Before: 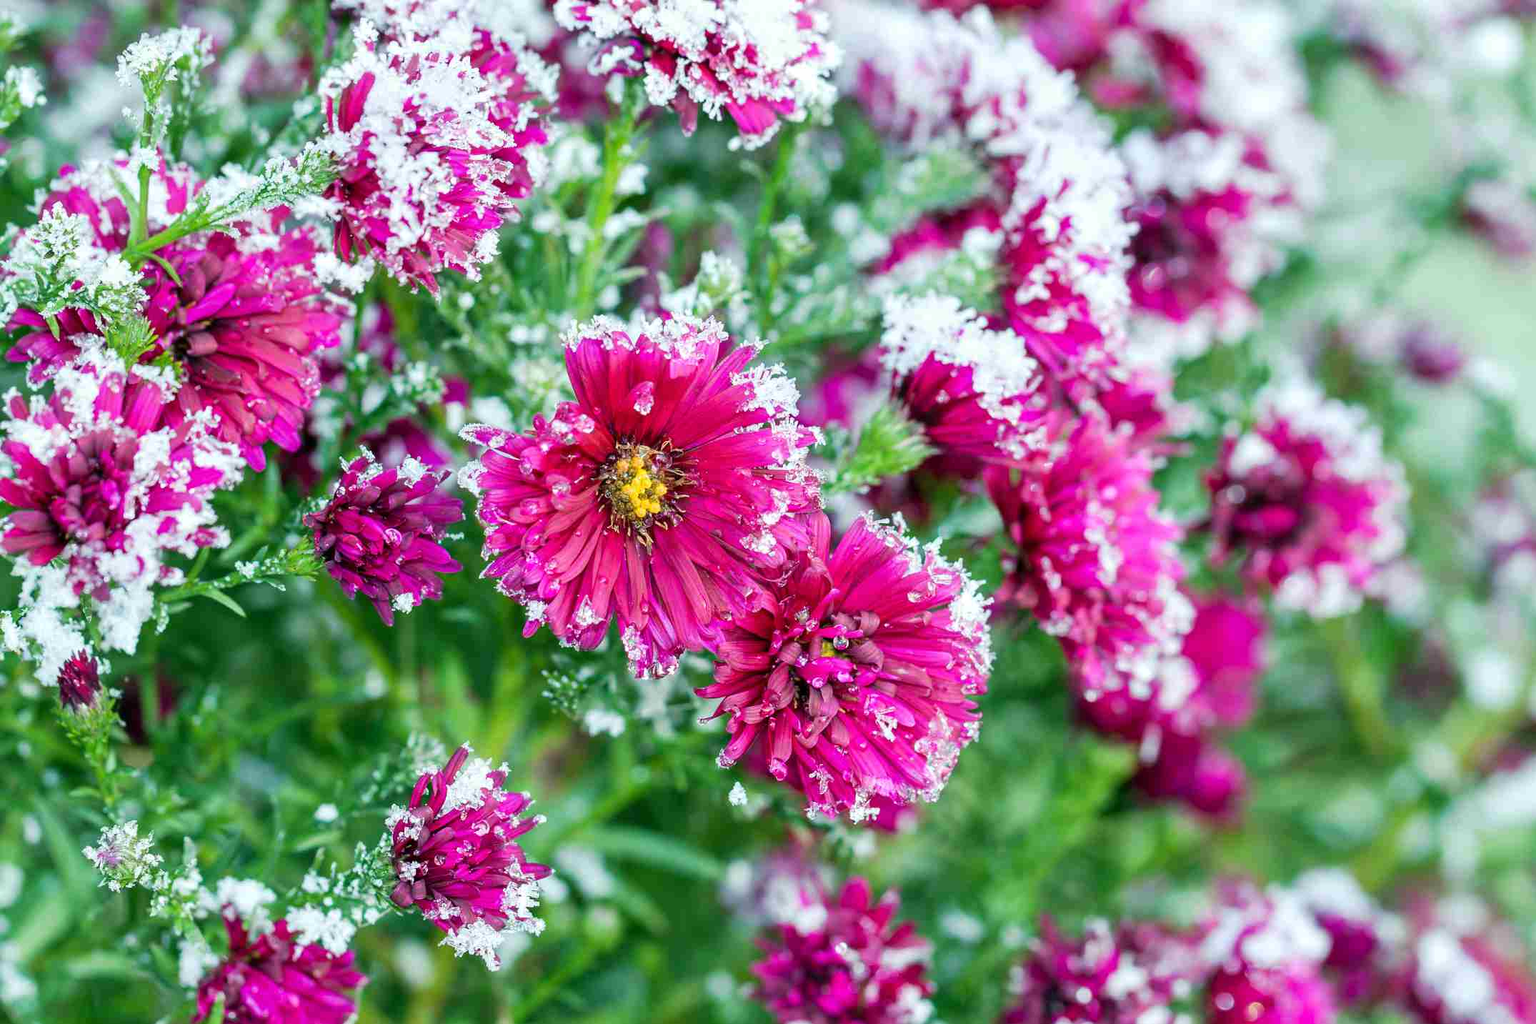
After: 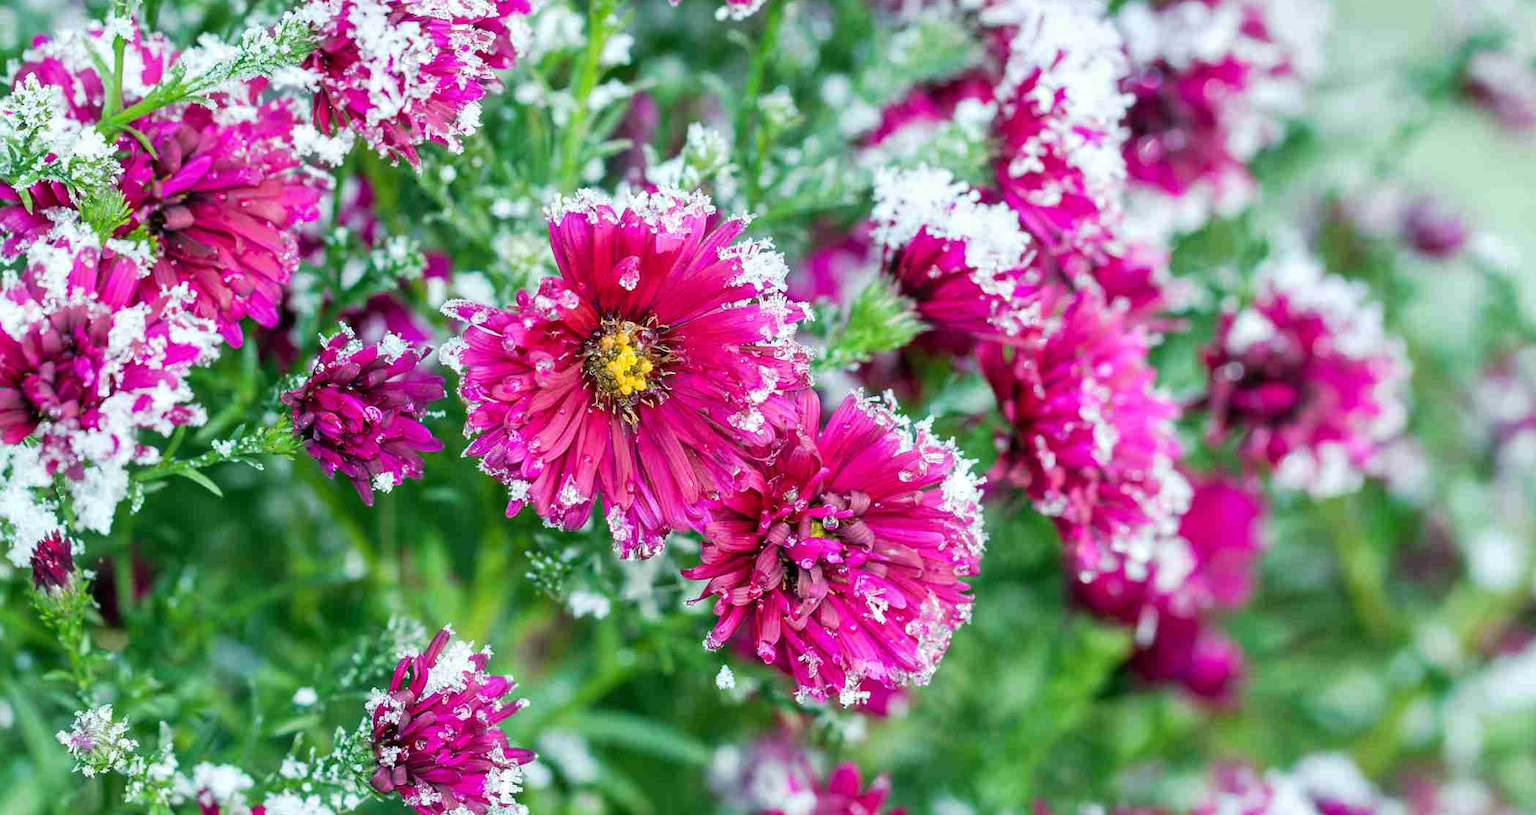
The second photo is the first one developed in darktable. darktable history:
shadows and highlights: radius 331.84, shadows 53.55, highlights -100, compress 94.63%, highlights color adjustment 73.23%, soften with gaussian
crop and rotate: left 1.814%, top 12.818%, right 0.25%, bottom 9.225%
white balance: emerald 1
